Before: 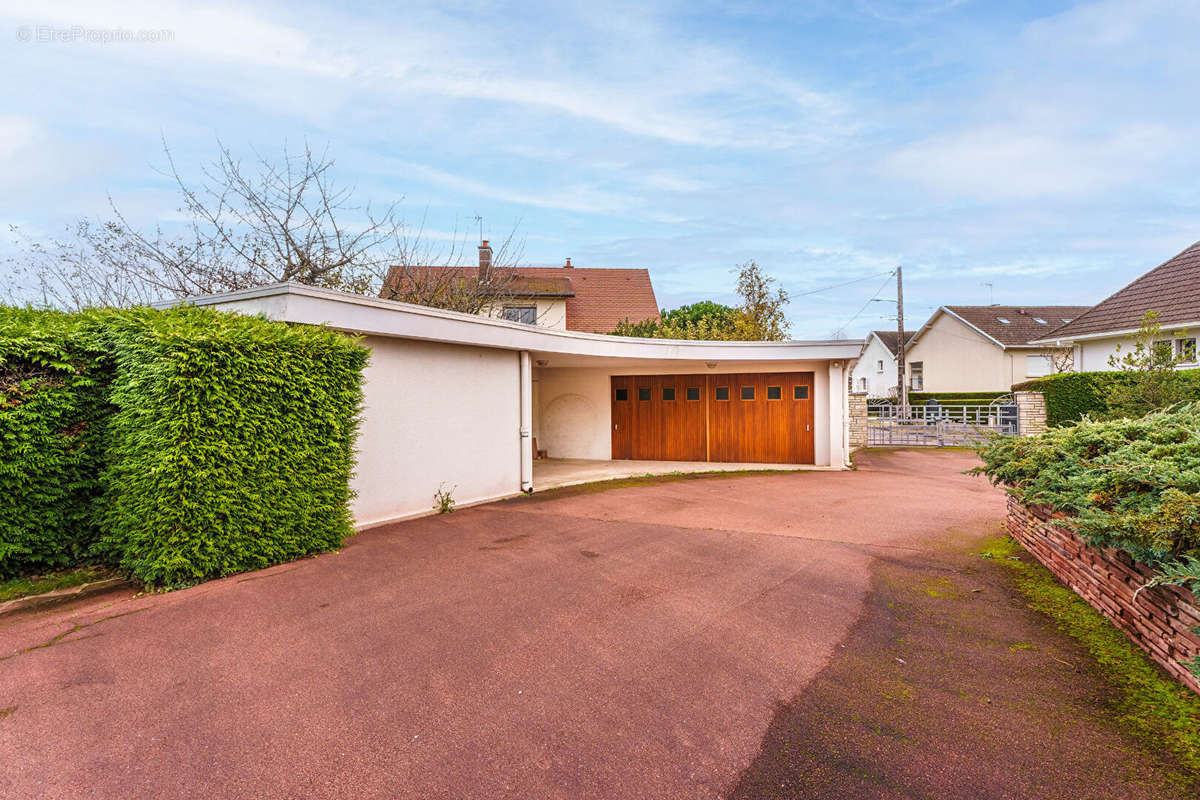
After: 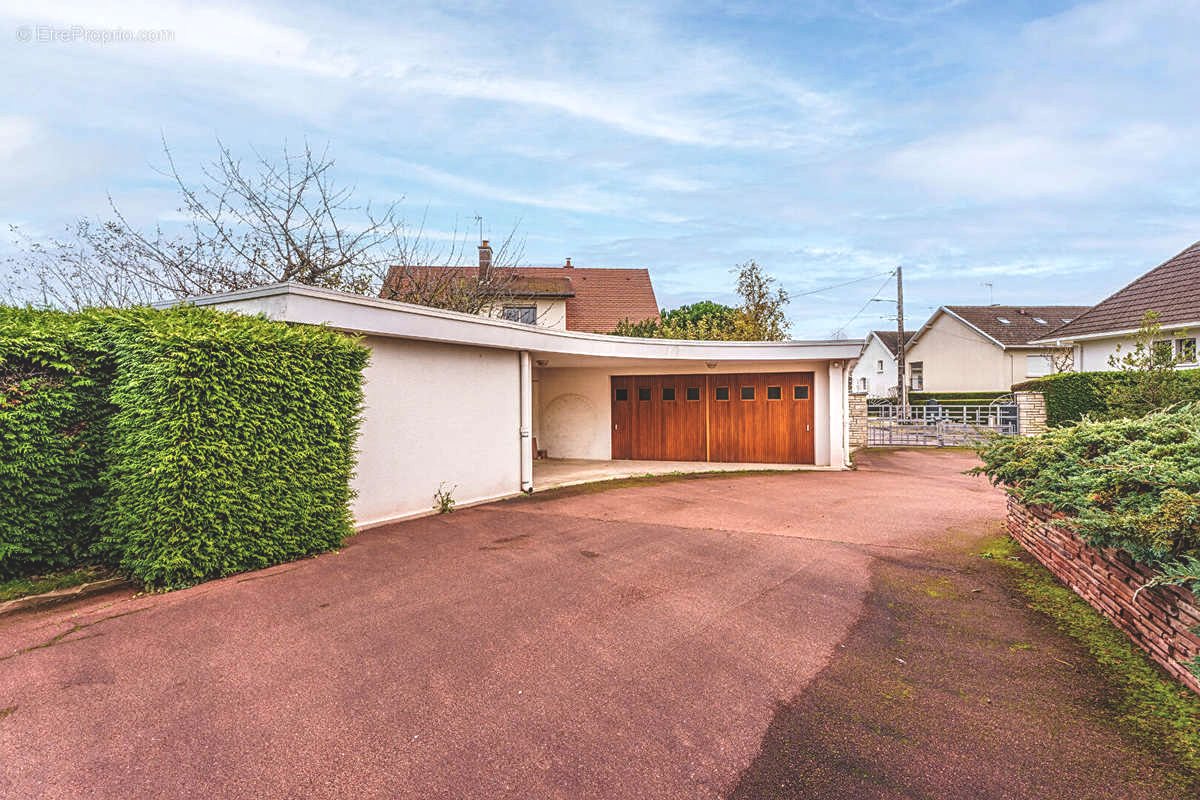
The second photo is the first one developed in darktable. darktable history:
sharpen: amount 0.218
local contrast: highlights 33%, detail 135%
exposure: black level correction -0.026, compensate highlight preservation false
